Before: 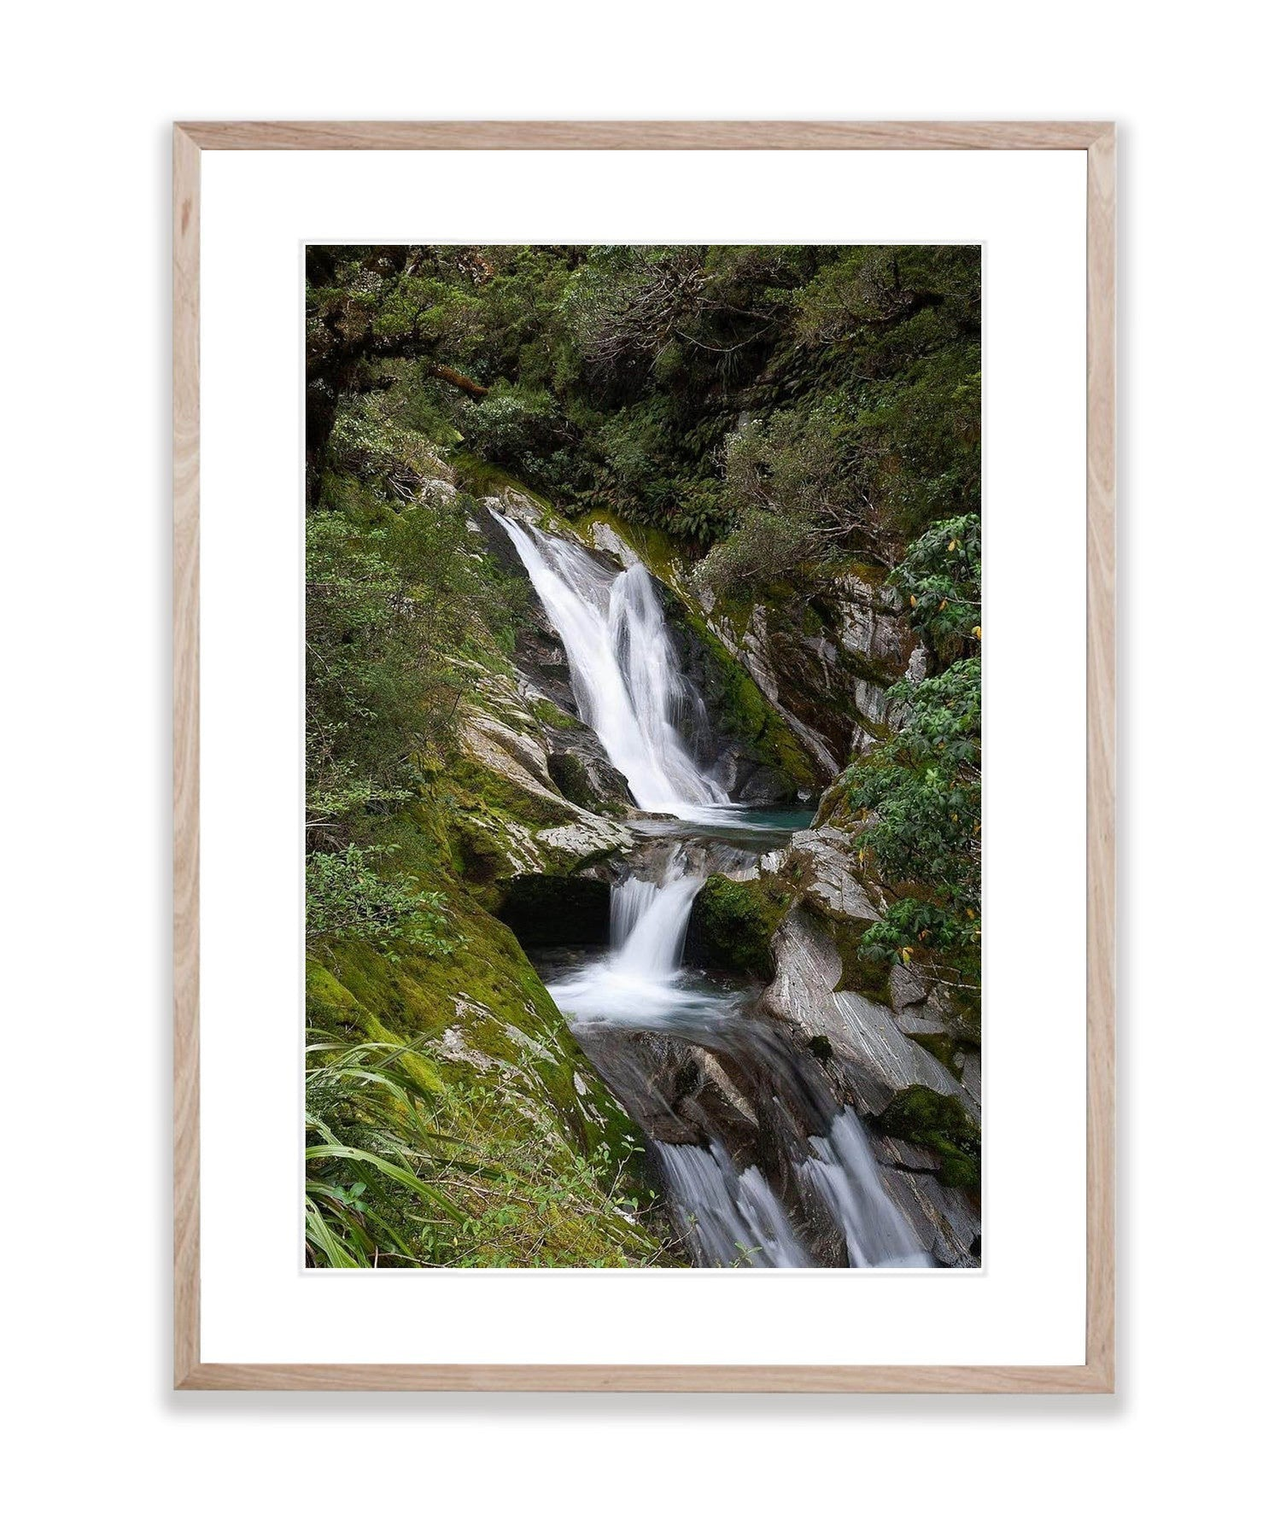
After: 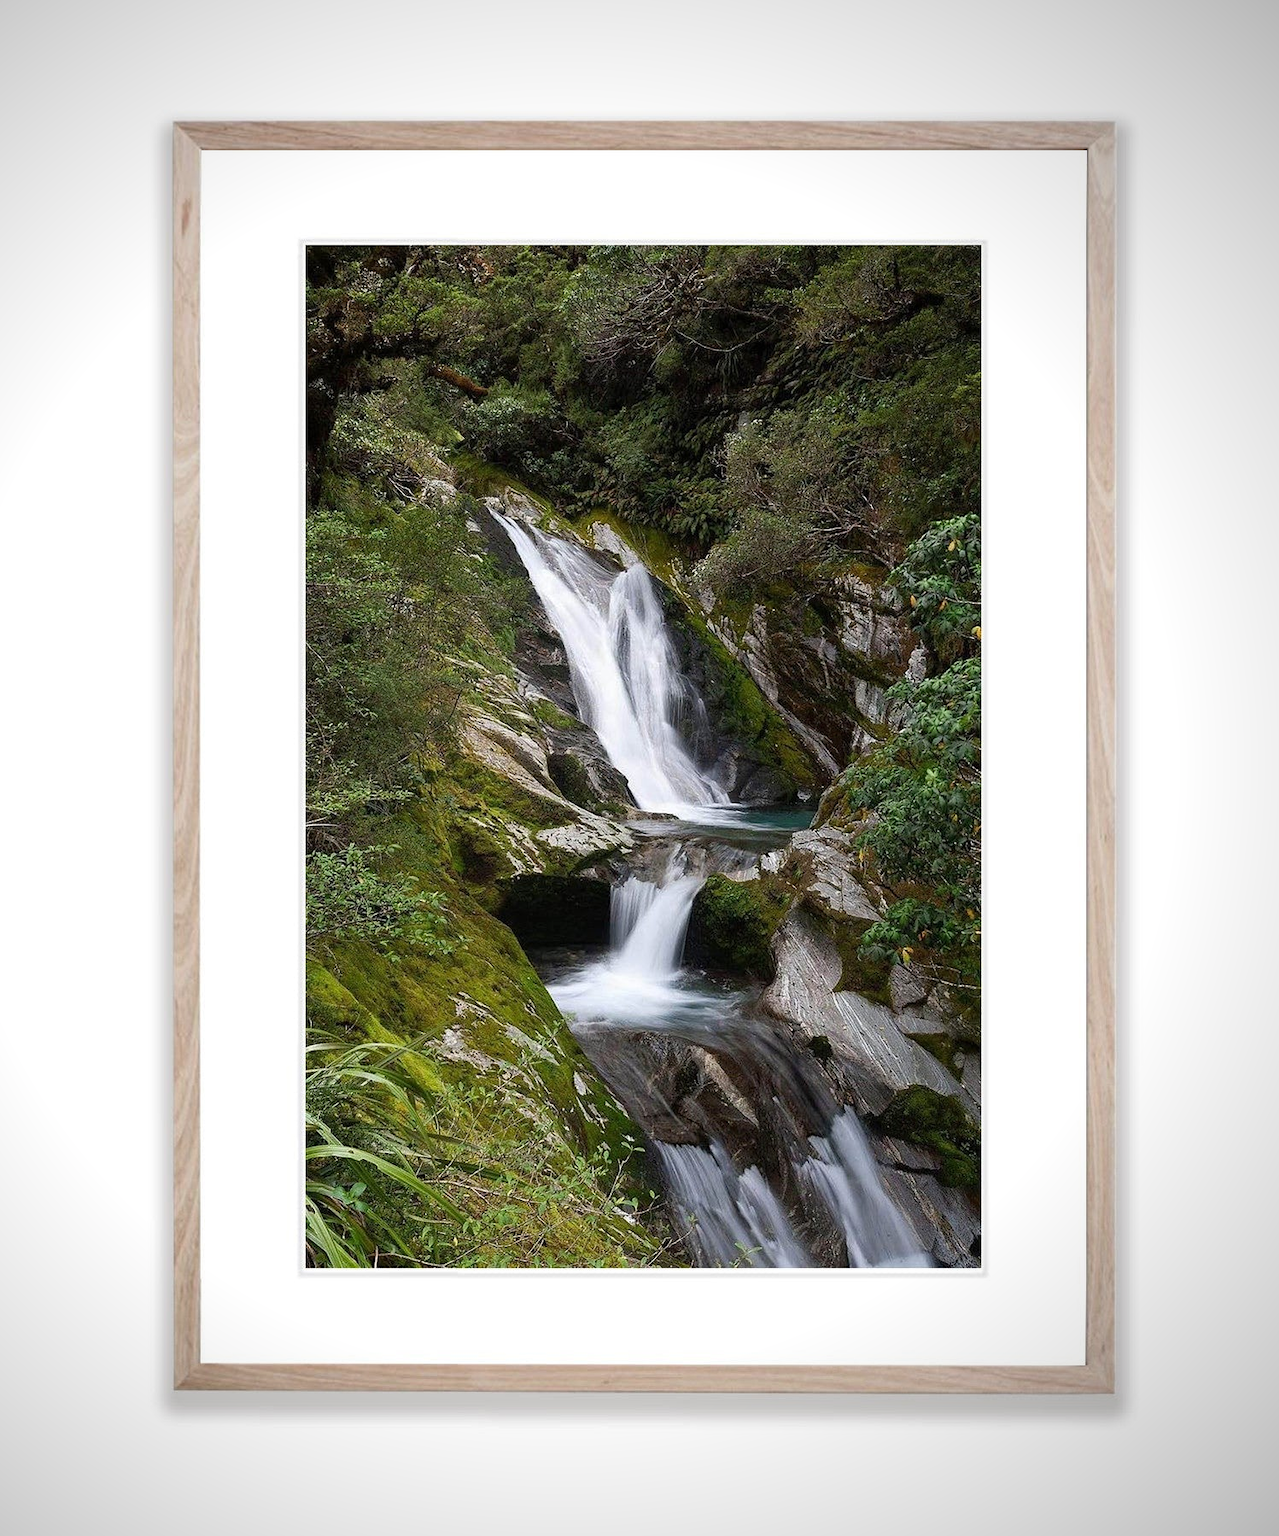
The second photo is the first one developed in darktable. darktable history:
vignetting: fall-off radius 61.23%, brightness -0.575, center (-0.122, -0.005)
